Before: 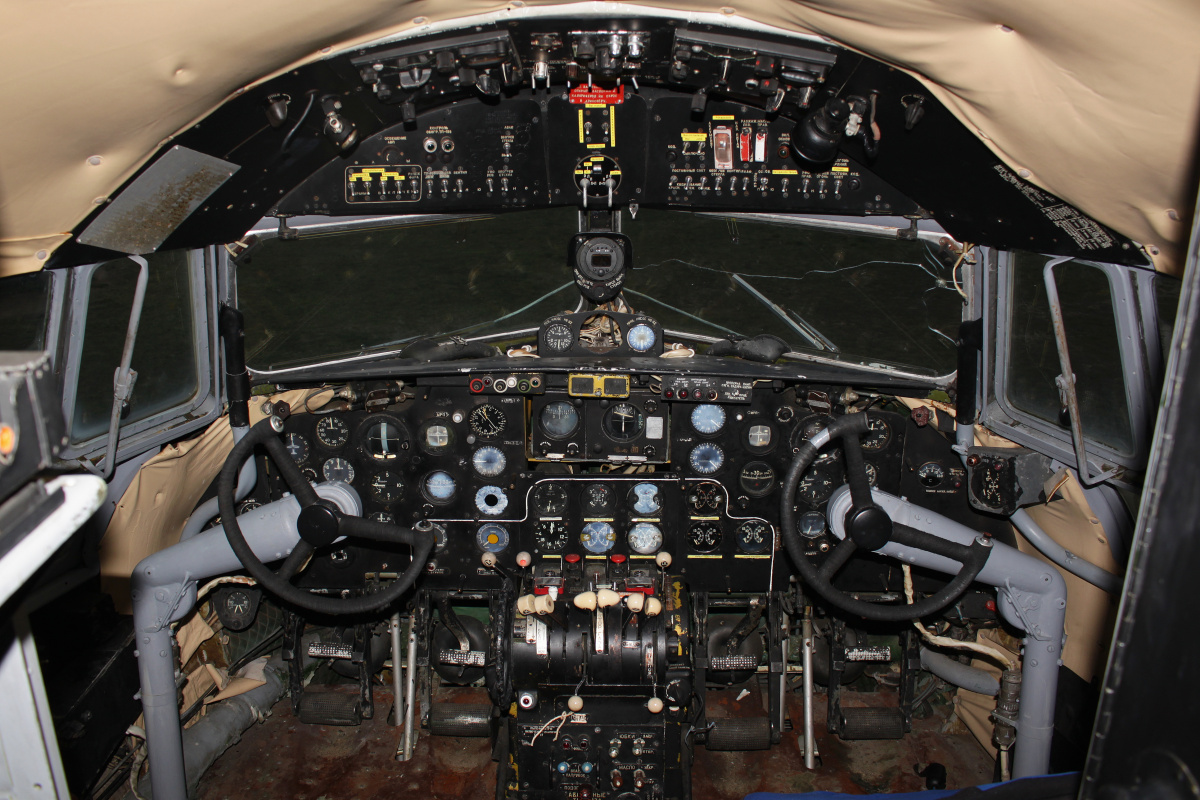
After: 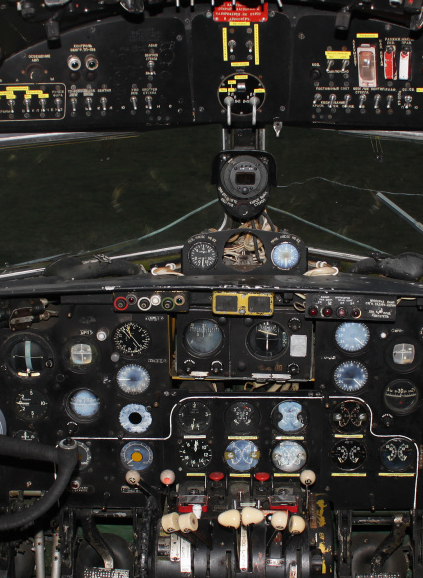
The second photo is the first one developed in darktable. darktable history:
crop and rotate: left 29.723%, top 10.295%, right 35.001%, bottom 17.42%
